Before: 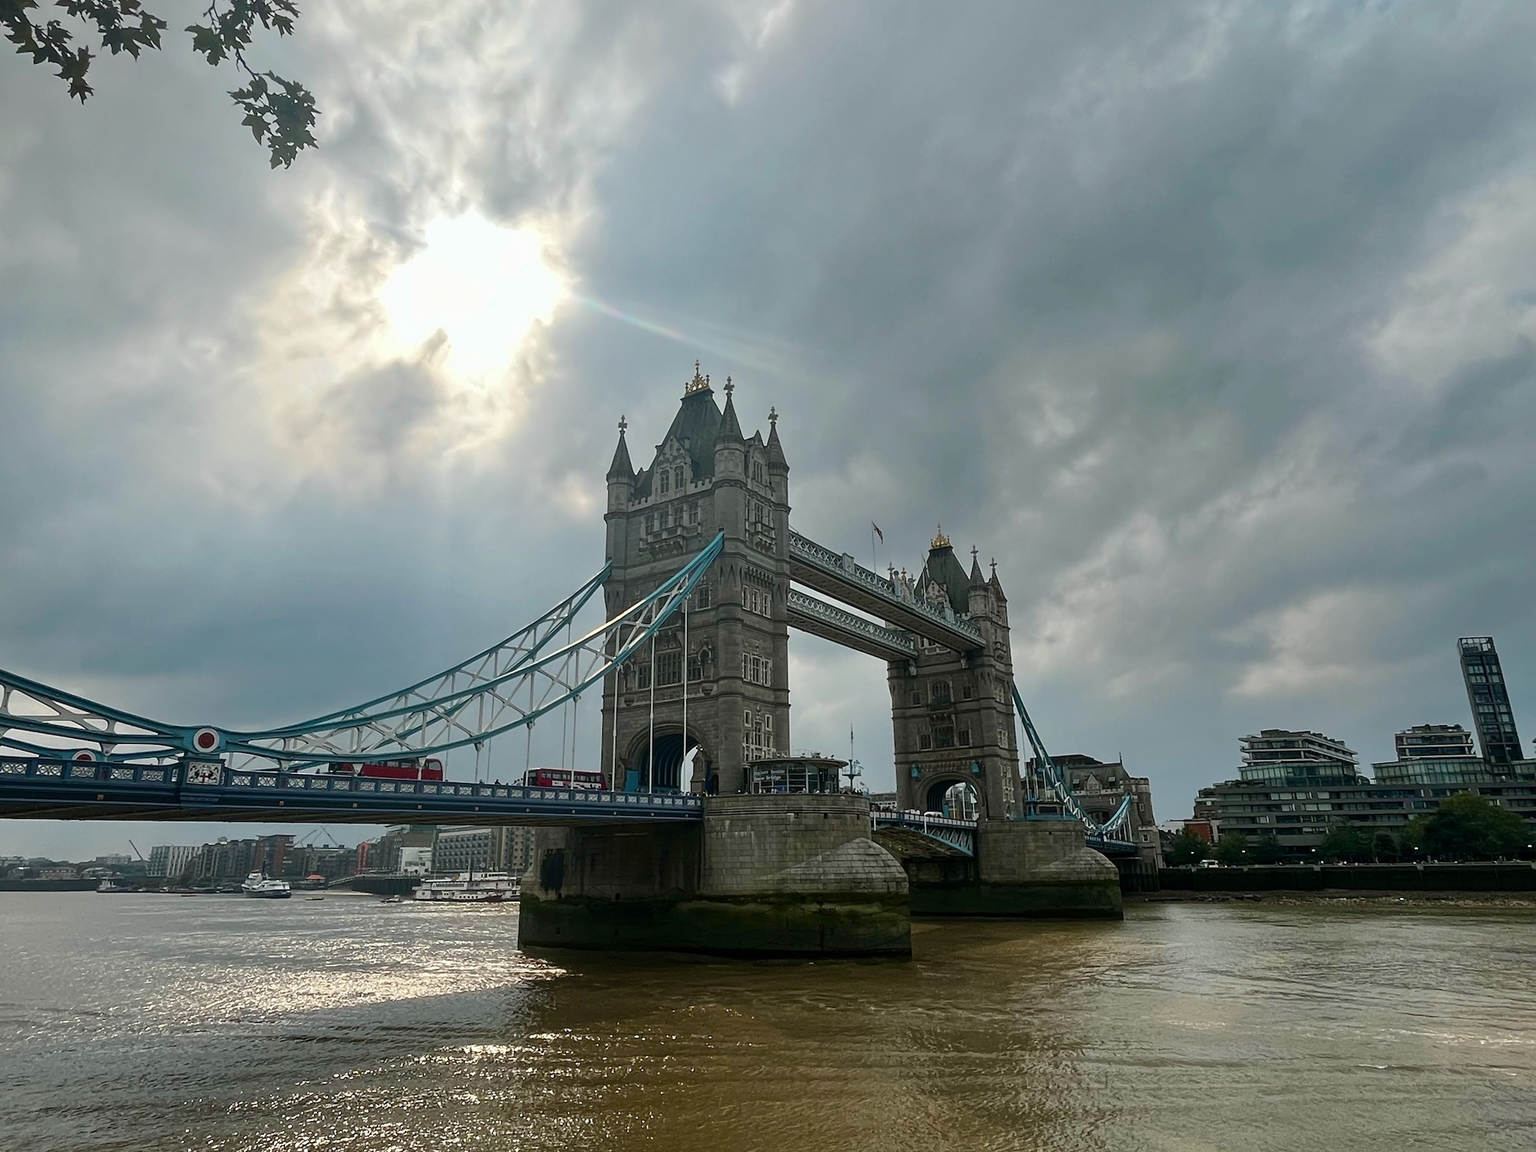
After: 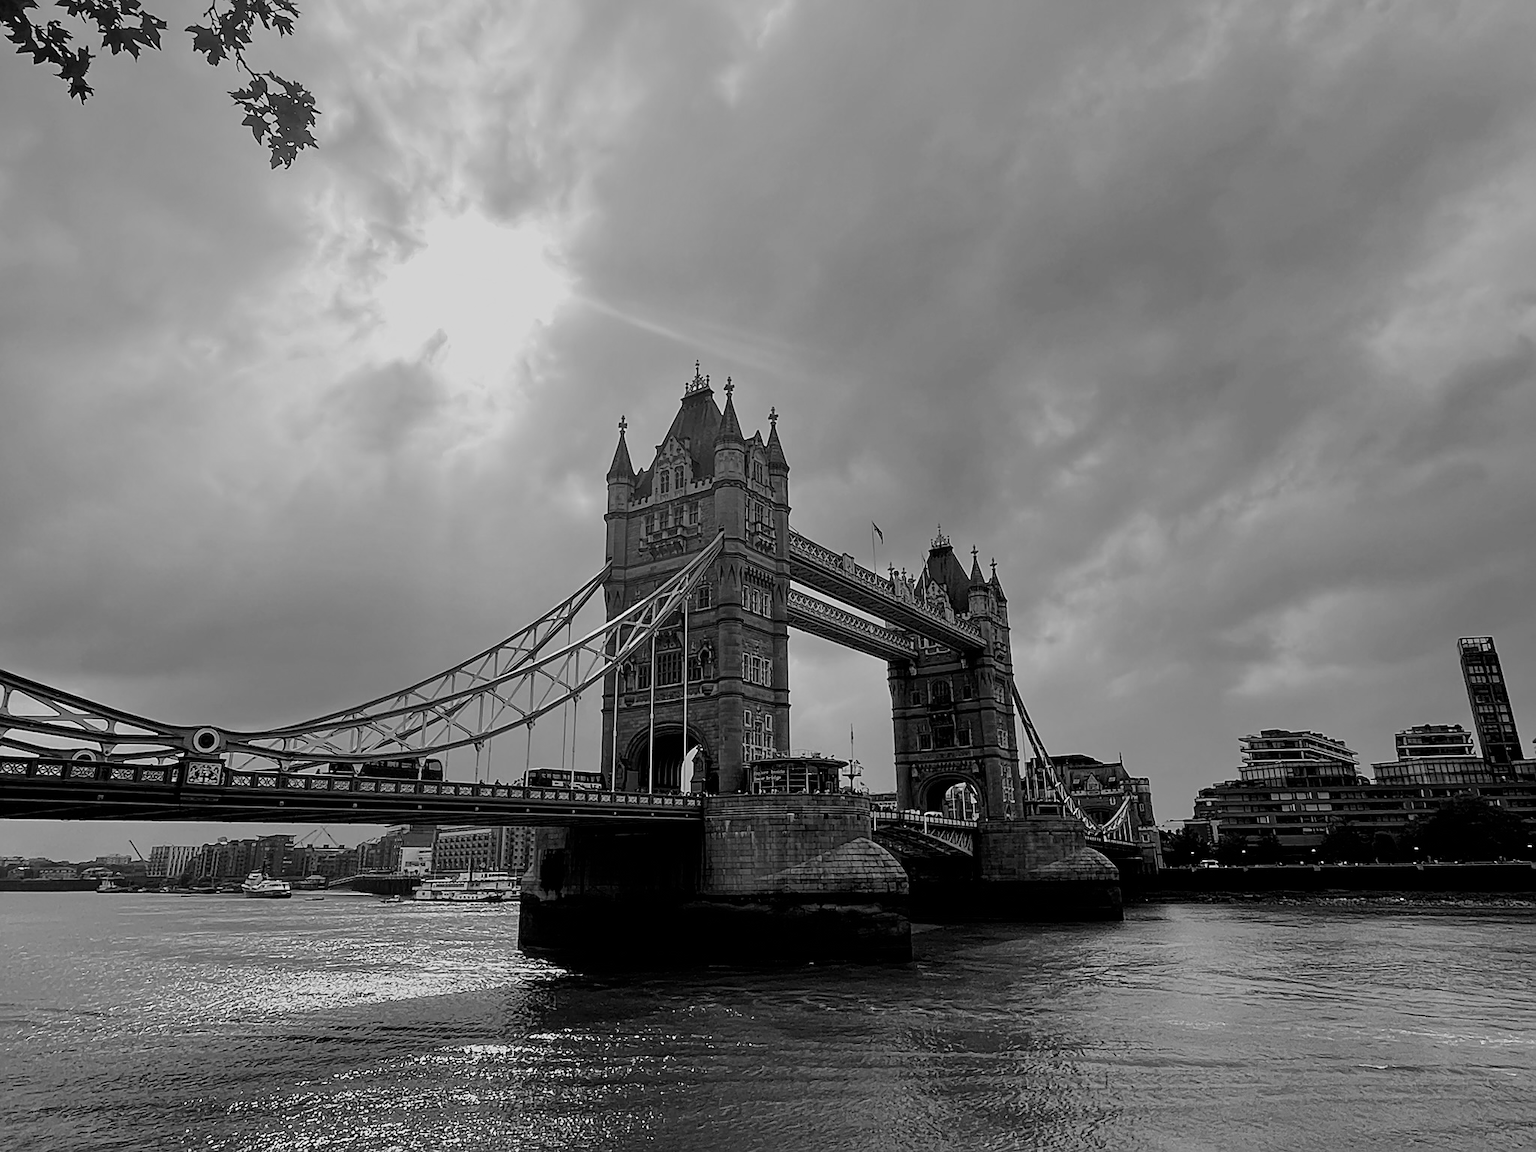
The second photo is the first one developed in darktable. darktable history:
sharpen: on, module defaults
exposure: black level correction 0.007, exposure 0.102 EV, compensate exposure bias true, compensate highlight preservation false
color zones: curves: ch1 [(0, -0.014) (0.143, -0.013) (0.286, -0.013) (0.429, -0.016) (0.571, -0.019) (0.714, -0.015) (0.857, 0.002) (1, -0.014)]
filmic rgb: black relative exposure -7.98 EV, white relative exposure 3.98 EV, hardness 4.1, contrast 0.998, preserve chrominance no, color science v4 (2020), contrast in shadows soft
